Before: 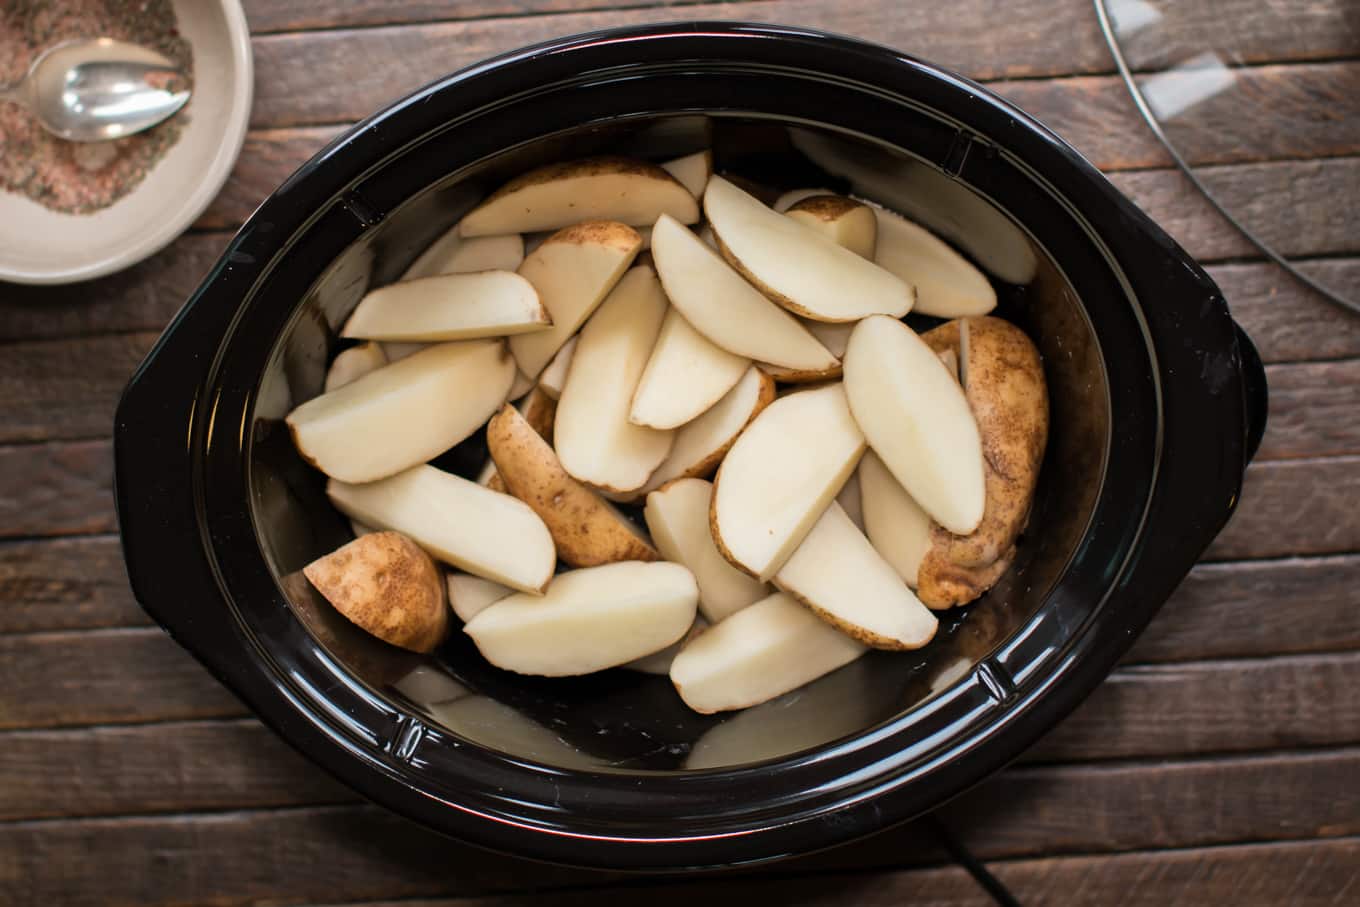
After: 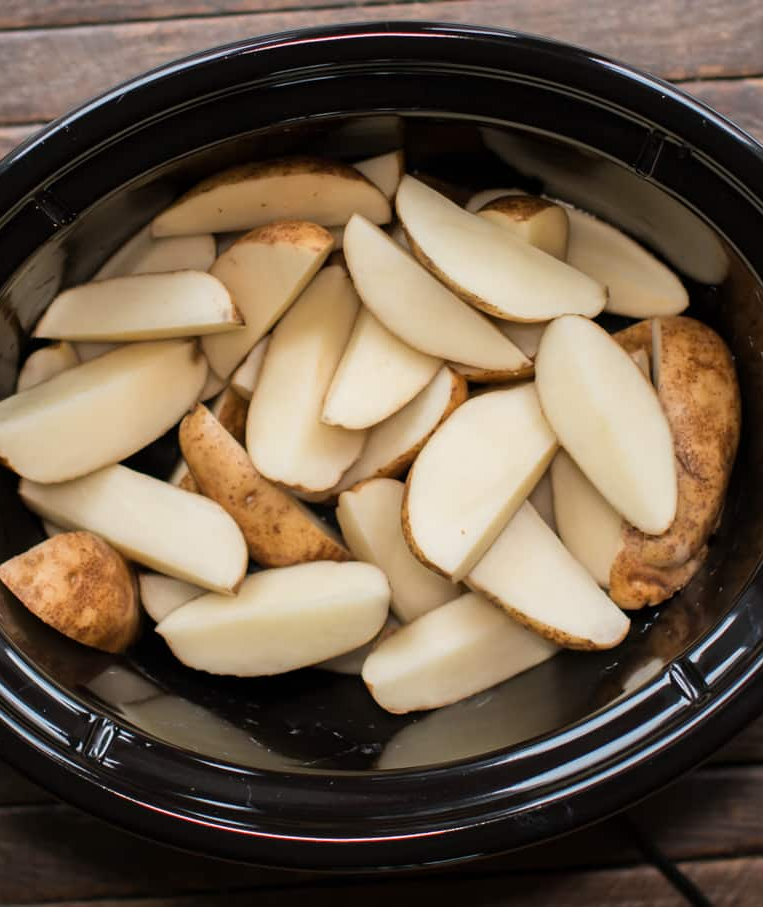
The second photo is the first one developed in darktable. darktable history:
crop and rotate: left 22.69%, right 21.135%
